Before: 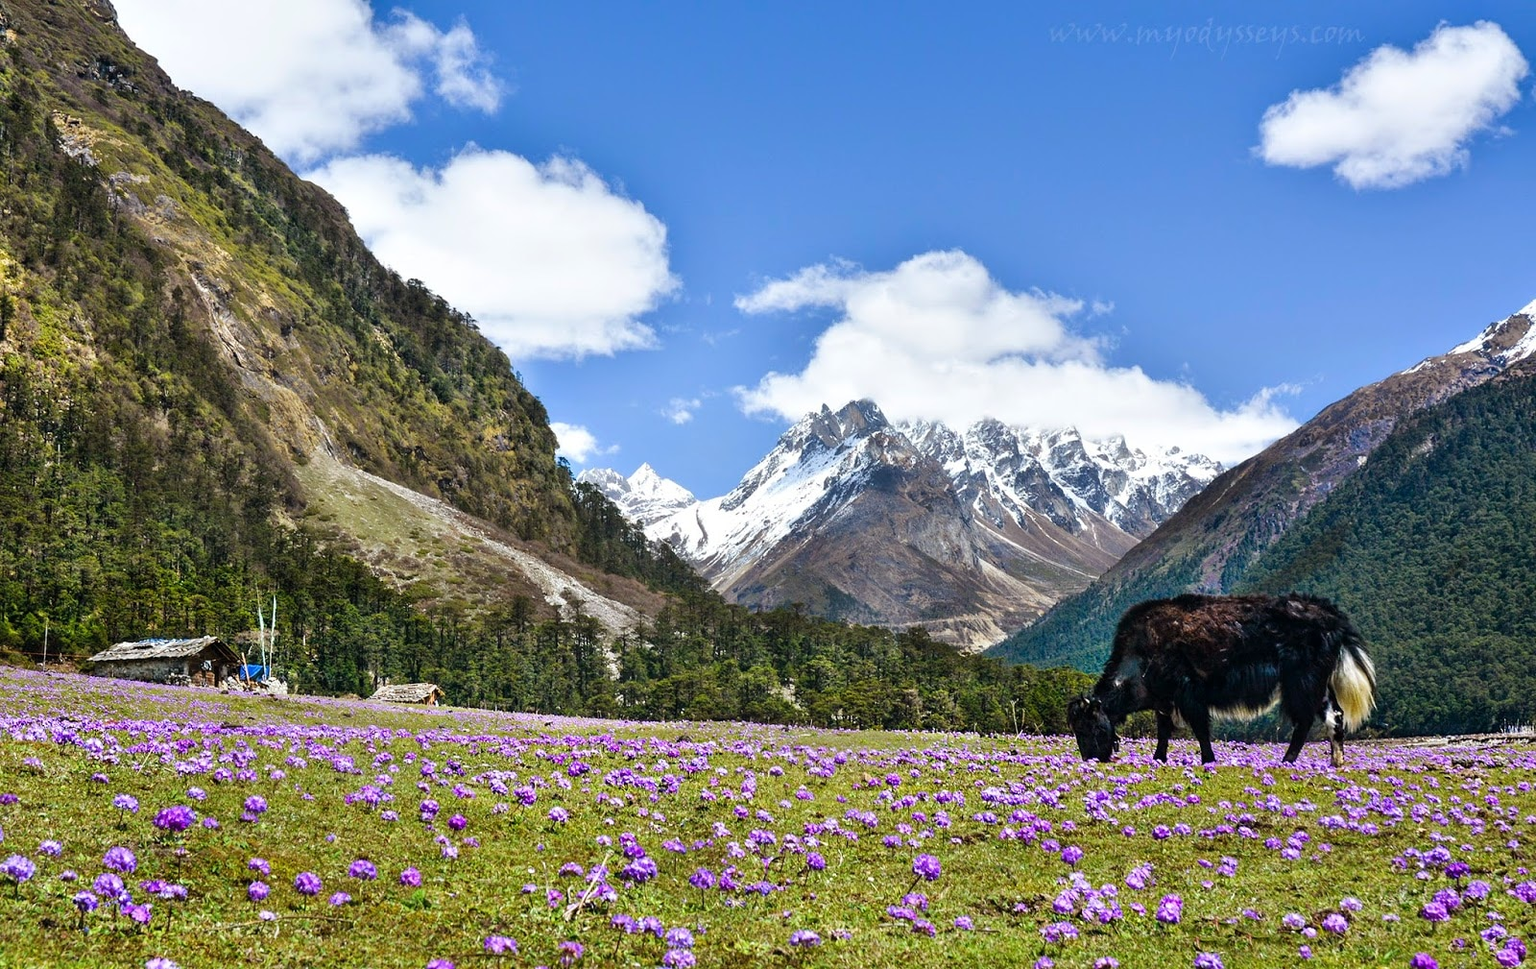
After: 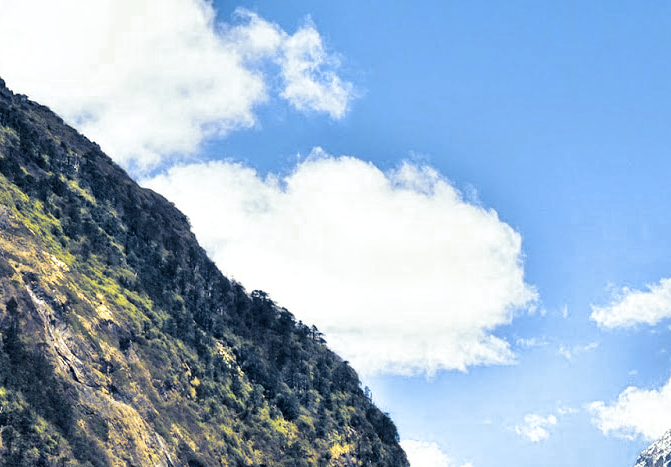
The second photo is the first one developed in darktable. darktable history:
local contrast: mode bilateral grid, contrast 10, coarseness 25, detail 115%, midtone range 0.2
split-toning: shadows › hue 226.8°, shadows › saturation 0.84
crop and rotate: left 10.817%, top 0.062%, right 47.194%, bottom 53.626%
color zones: curves: ch0 [(0.004, 0.306) (0.107, 0.448) (0.252, 0.656) (0.41, 0.398) (0.595, 0.515) (0.768, 0.628)]; ch1 [(0.07, 0.323) (0.151, 0.452) (0.252, 0.608) (0.346, 0.221) (0.463, 0.189) (0.61, 0.368) (0.735, 0.395) (0.921, 0.412)]; ch2 [(0, 0.476) (0.132, 0.512) (0.243, 0.512) (0.397, 0.48) (0.522, 0.376) (0.634, 0.536) (0.761, 0.46)]
